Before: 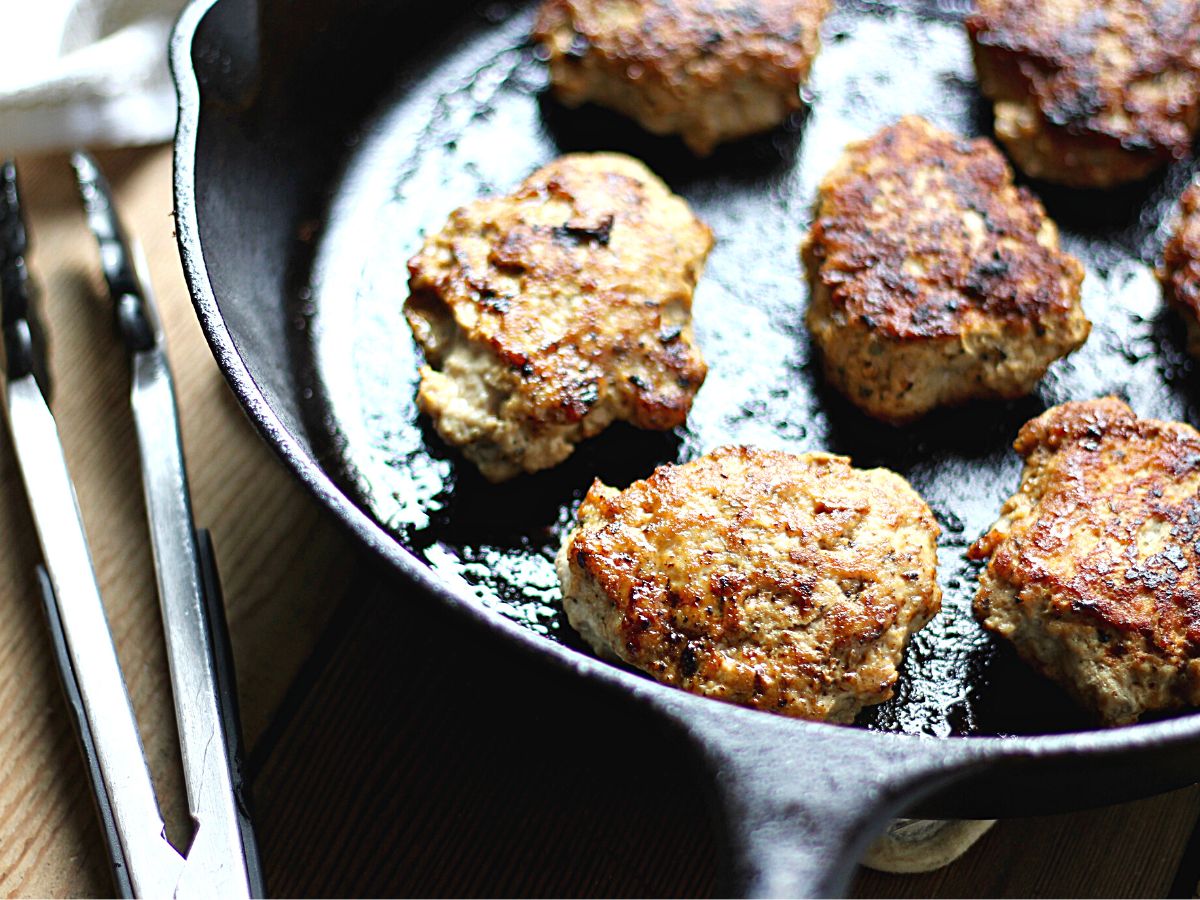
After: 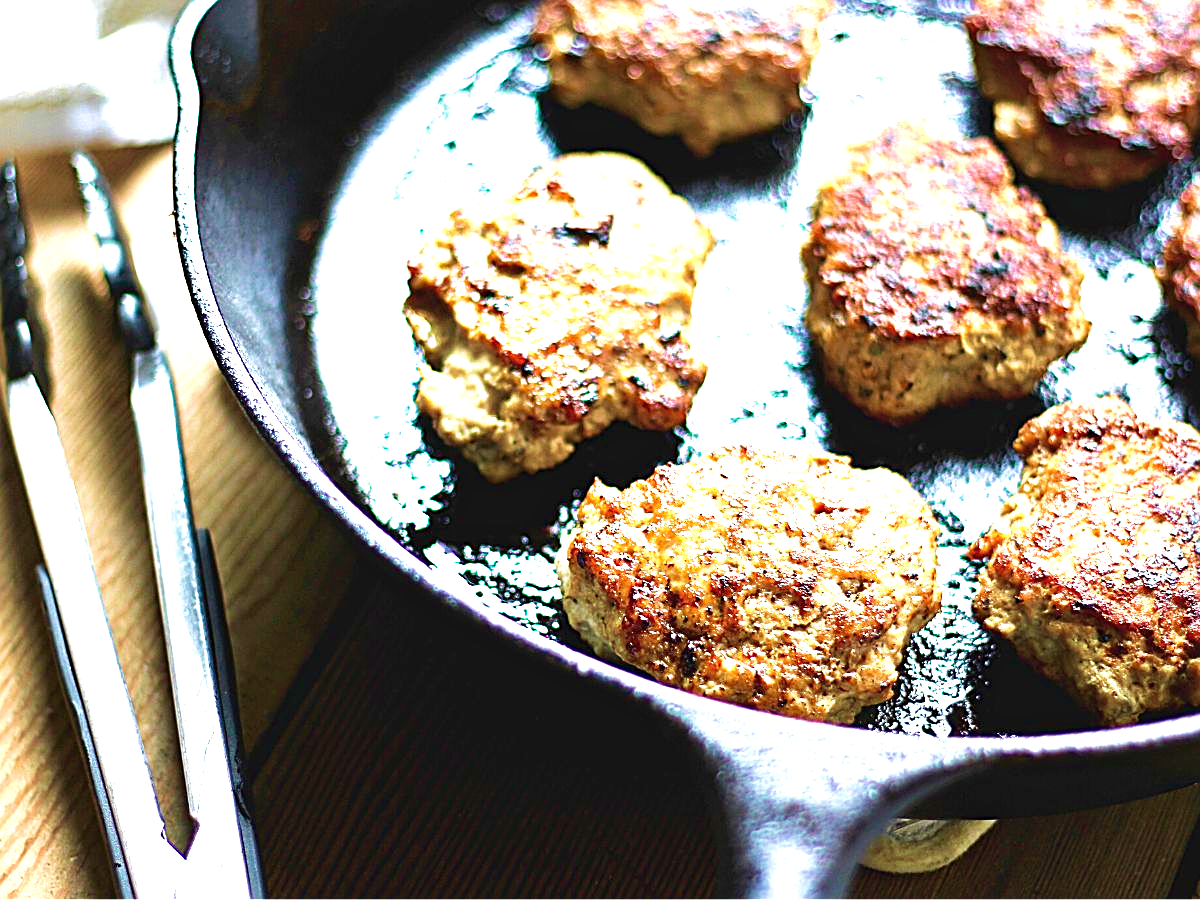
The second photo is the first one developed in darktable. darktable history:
velvia: strength 67.07%, mid-tones bias 0.972
sharpen: on, module defaults
exposure: black level correction 0, exposure 1.1 EV, compensate exposure bias true, compensate highlight preservation false
